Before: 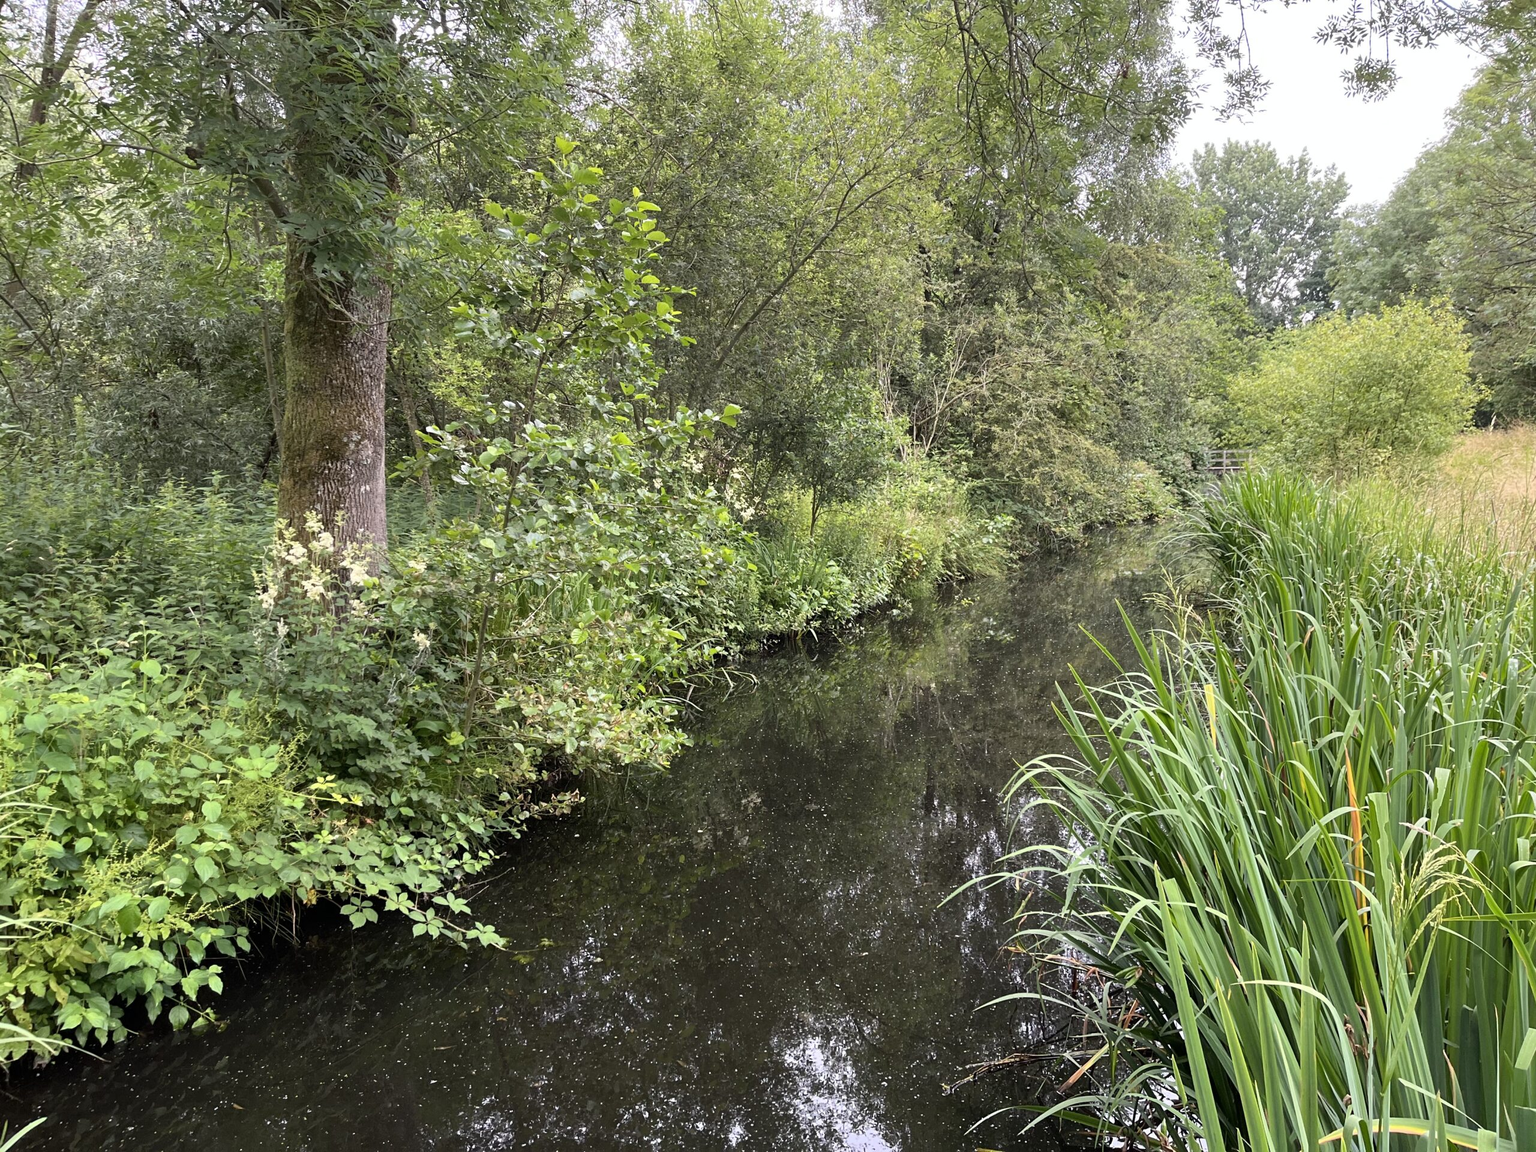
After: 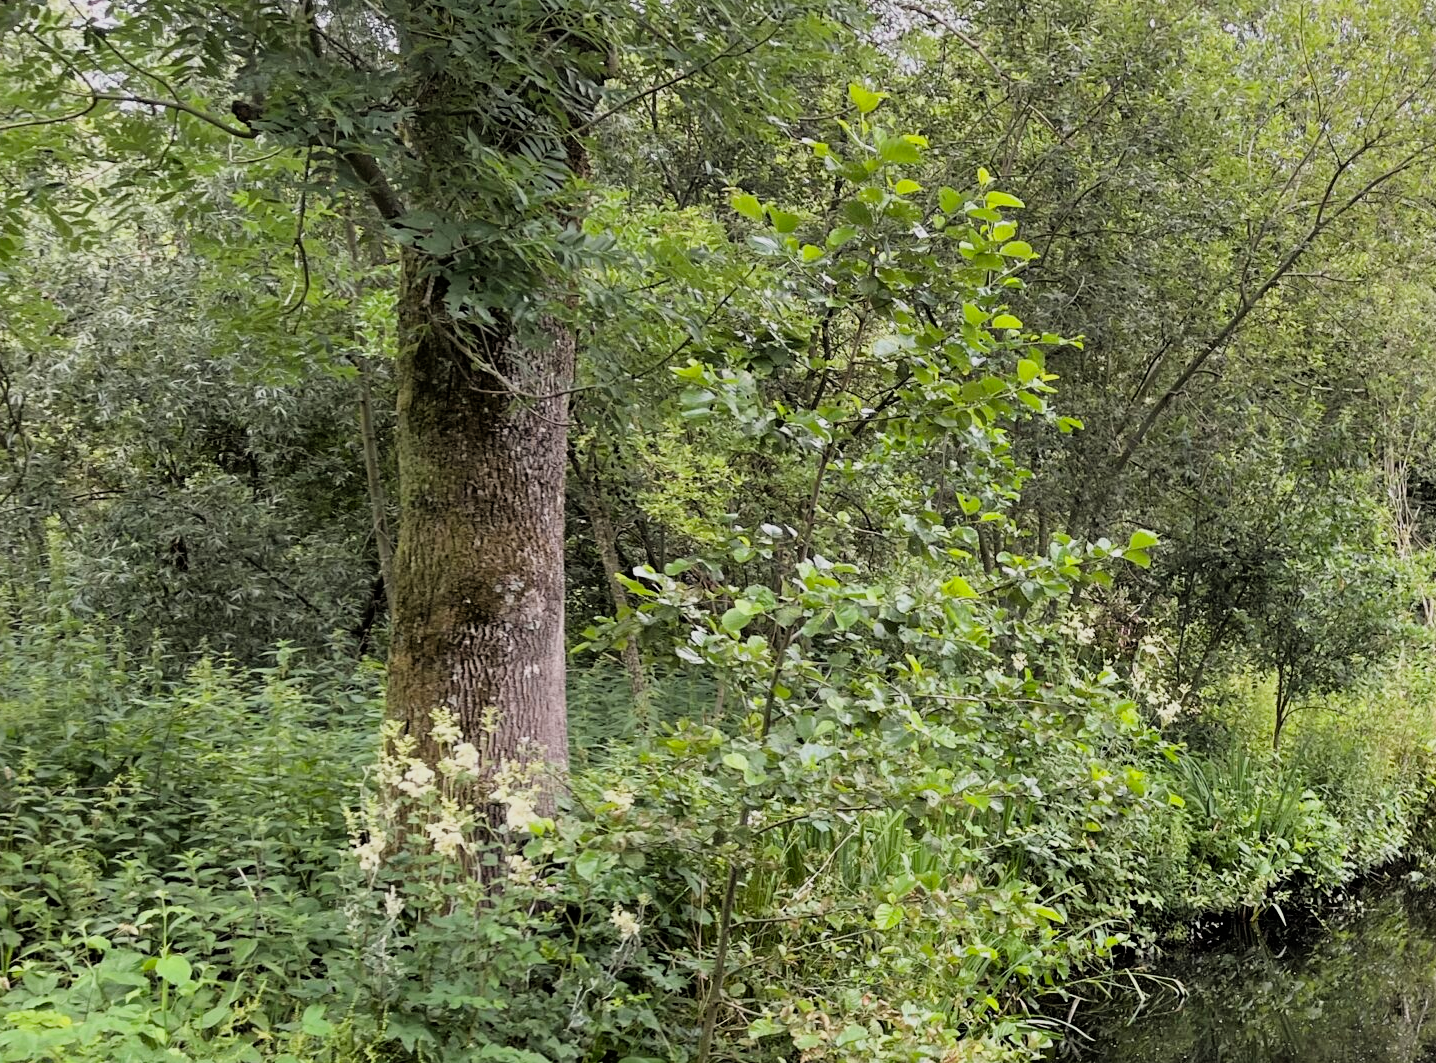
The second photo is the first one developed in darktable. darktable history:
filmic rgb: black relative exposure -7.74 EV, white relative exposure 4.4 EV, threshold 2.97 EV, hardness 3.76, latitude 49.58%, contrast 1.1, enable highlight reconstruction true
crop and rotate: left 3.043%, top 7.551%, right 40.861%, bottom 37.058%
